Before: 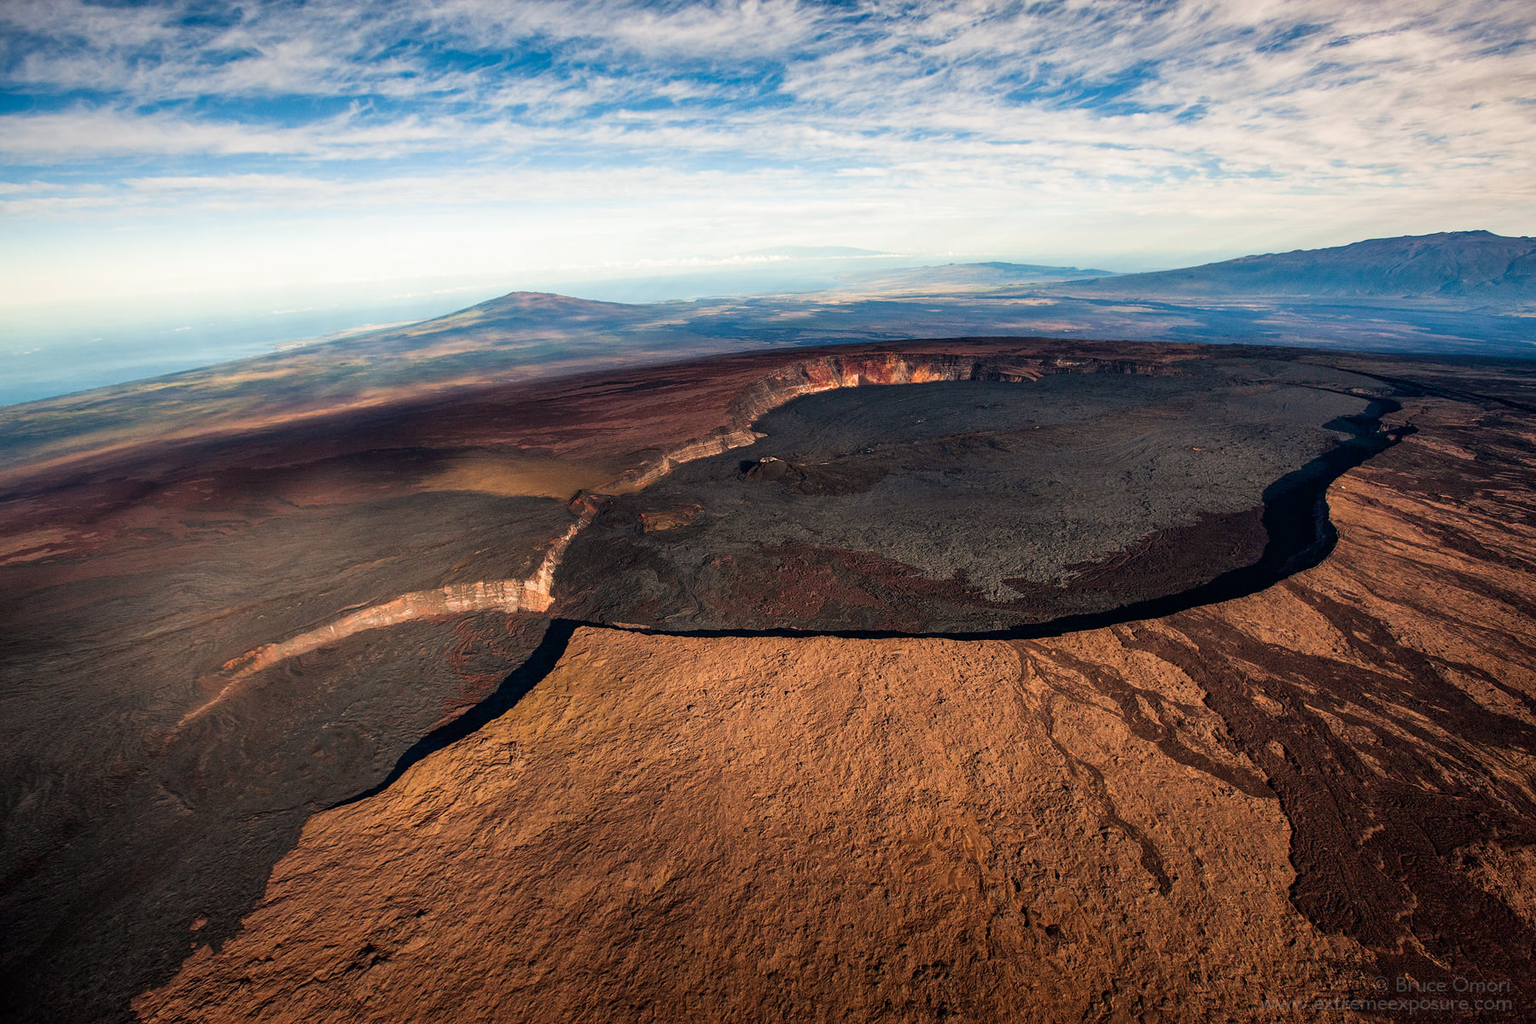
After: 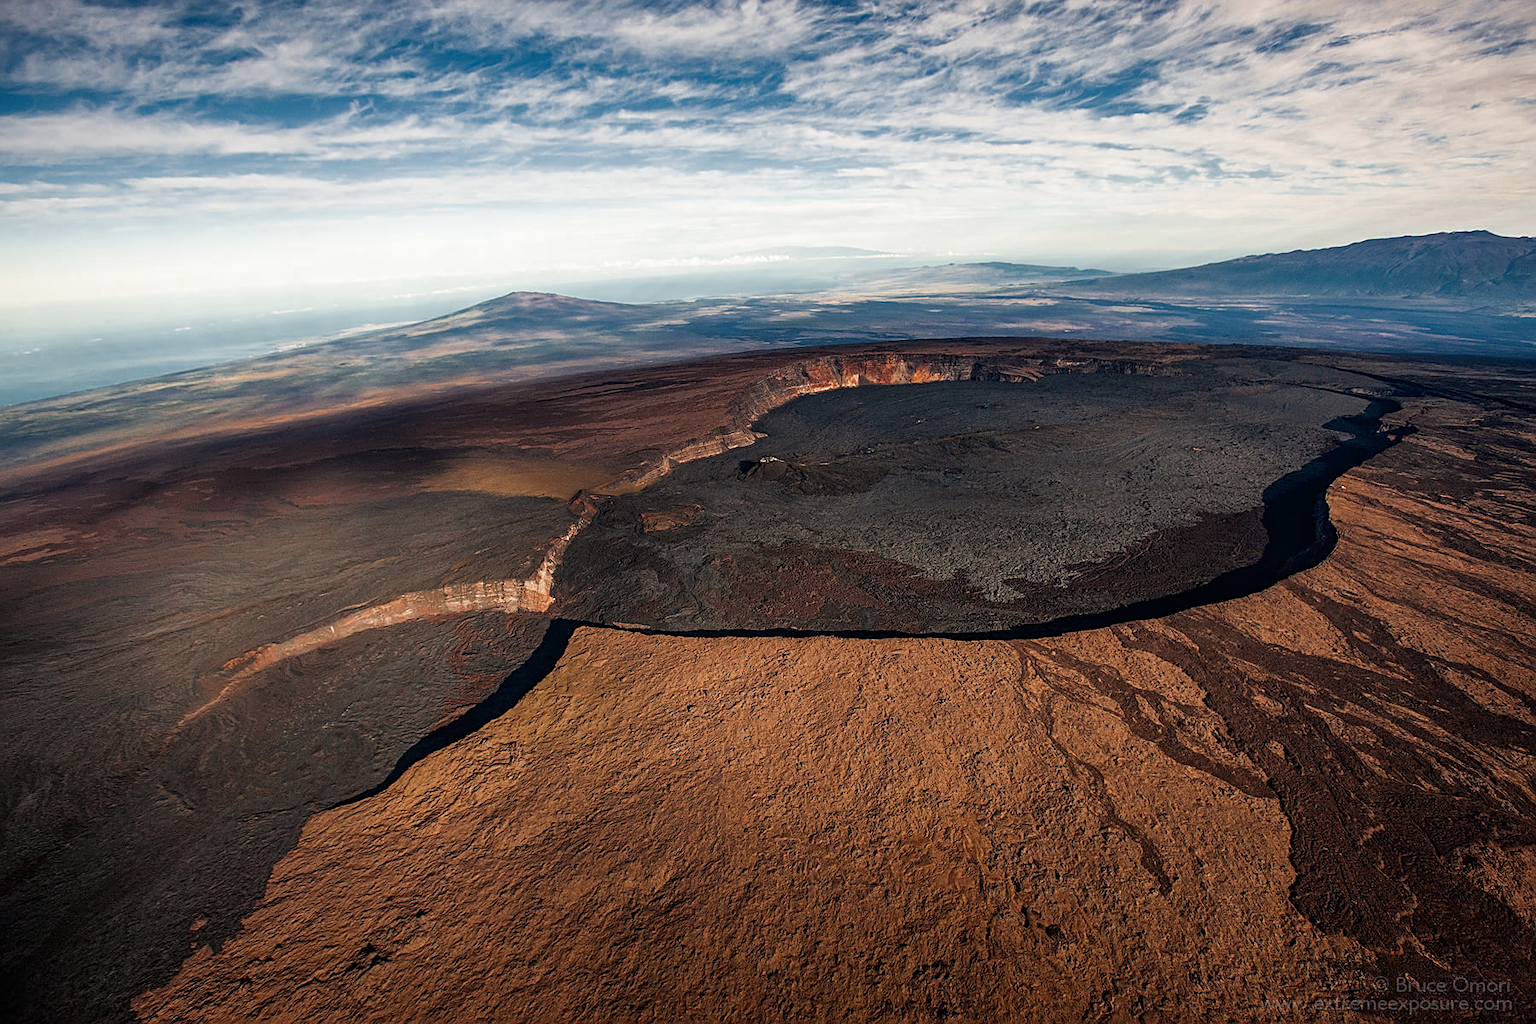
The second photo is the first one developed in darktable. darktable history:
sharpen: radius 1.967
color zones: curves: ch0 [(0, 0.5) (0.125, 0.4) (0.25, 0.5) (0.375, 0.4) (0.5, 0.4) (0.625, 0.35) (0.75, 0.35) (0.875, 0.5)]; ch1 [(0, 0.35) (0.125, 0.45) (0.25, 0.35) (0.375, 0.35) (0.5, 0.35) (0.625, 0.35) (0.75, 0.45) (0.875, 0.35)]; ch2 [(0, 0.6) (0.125, 0.5) (0.25, 0.5) (0.375, 0.6) (0.5, 0.6) (0.625, 0.5) (0.75, 0.5) (0.875, 0.5)]
